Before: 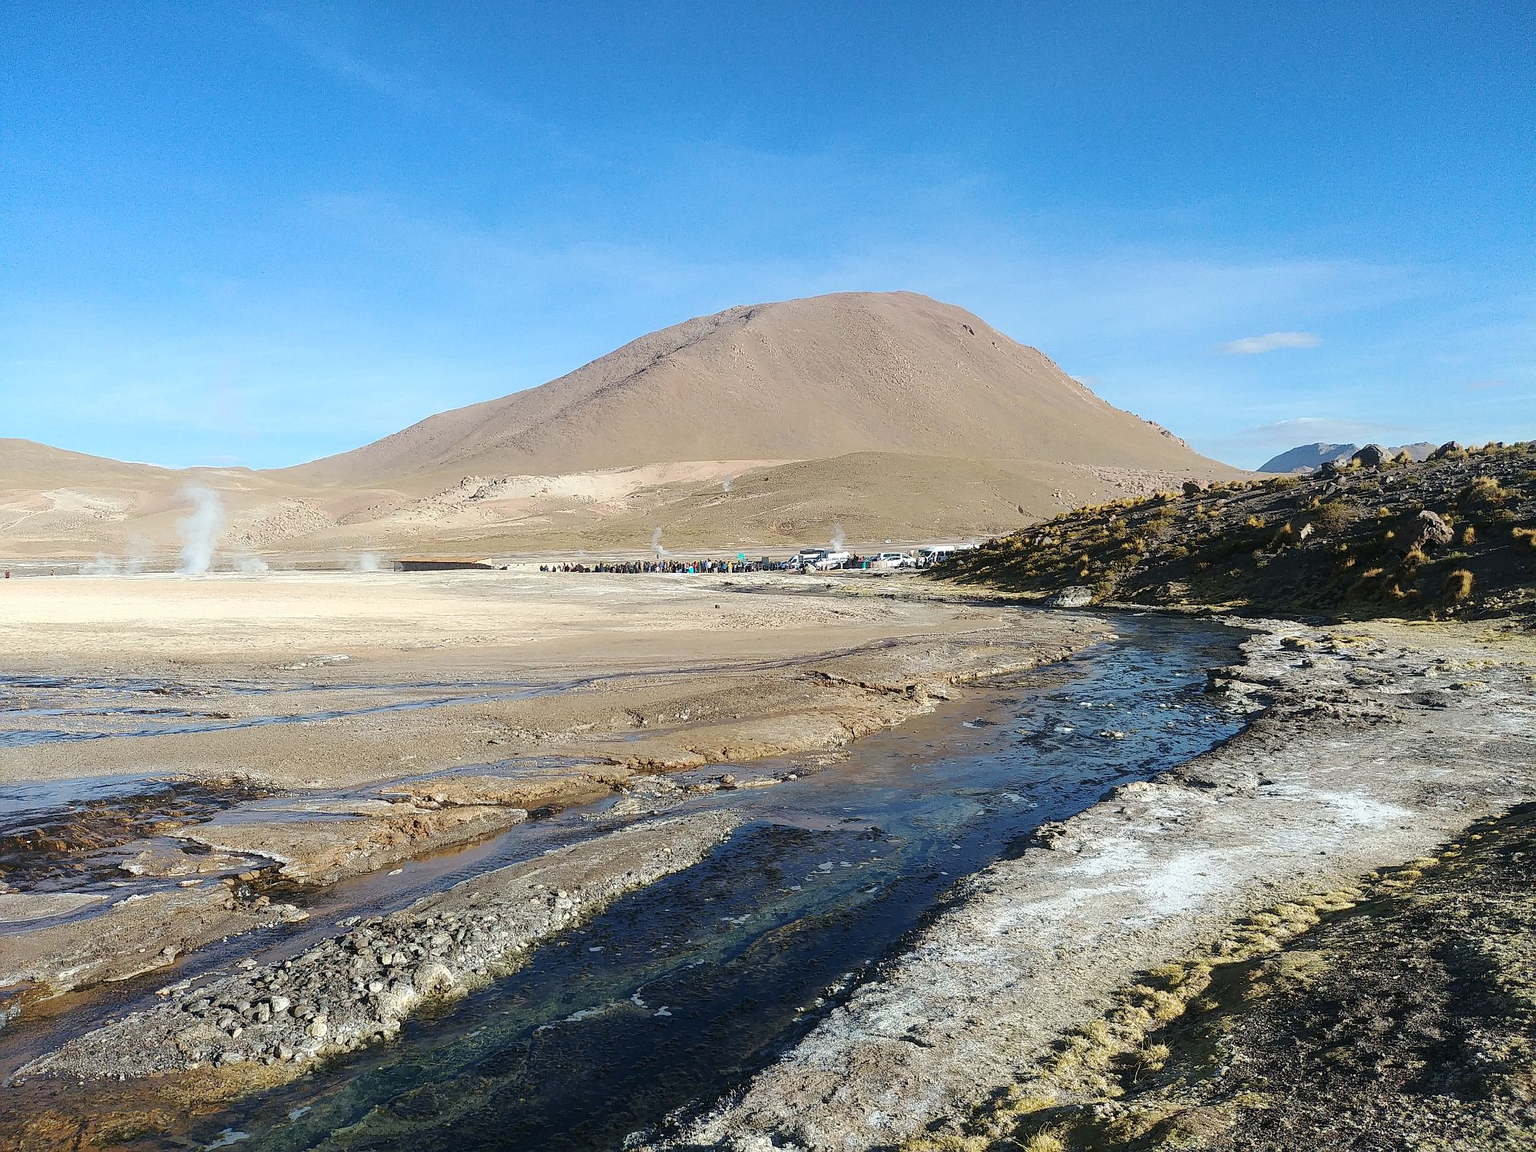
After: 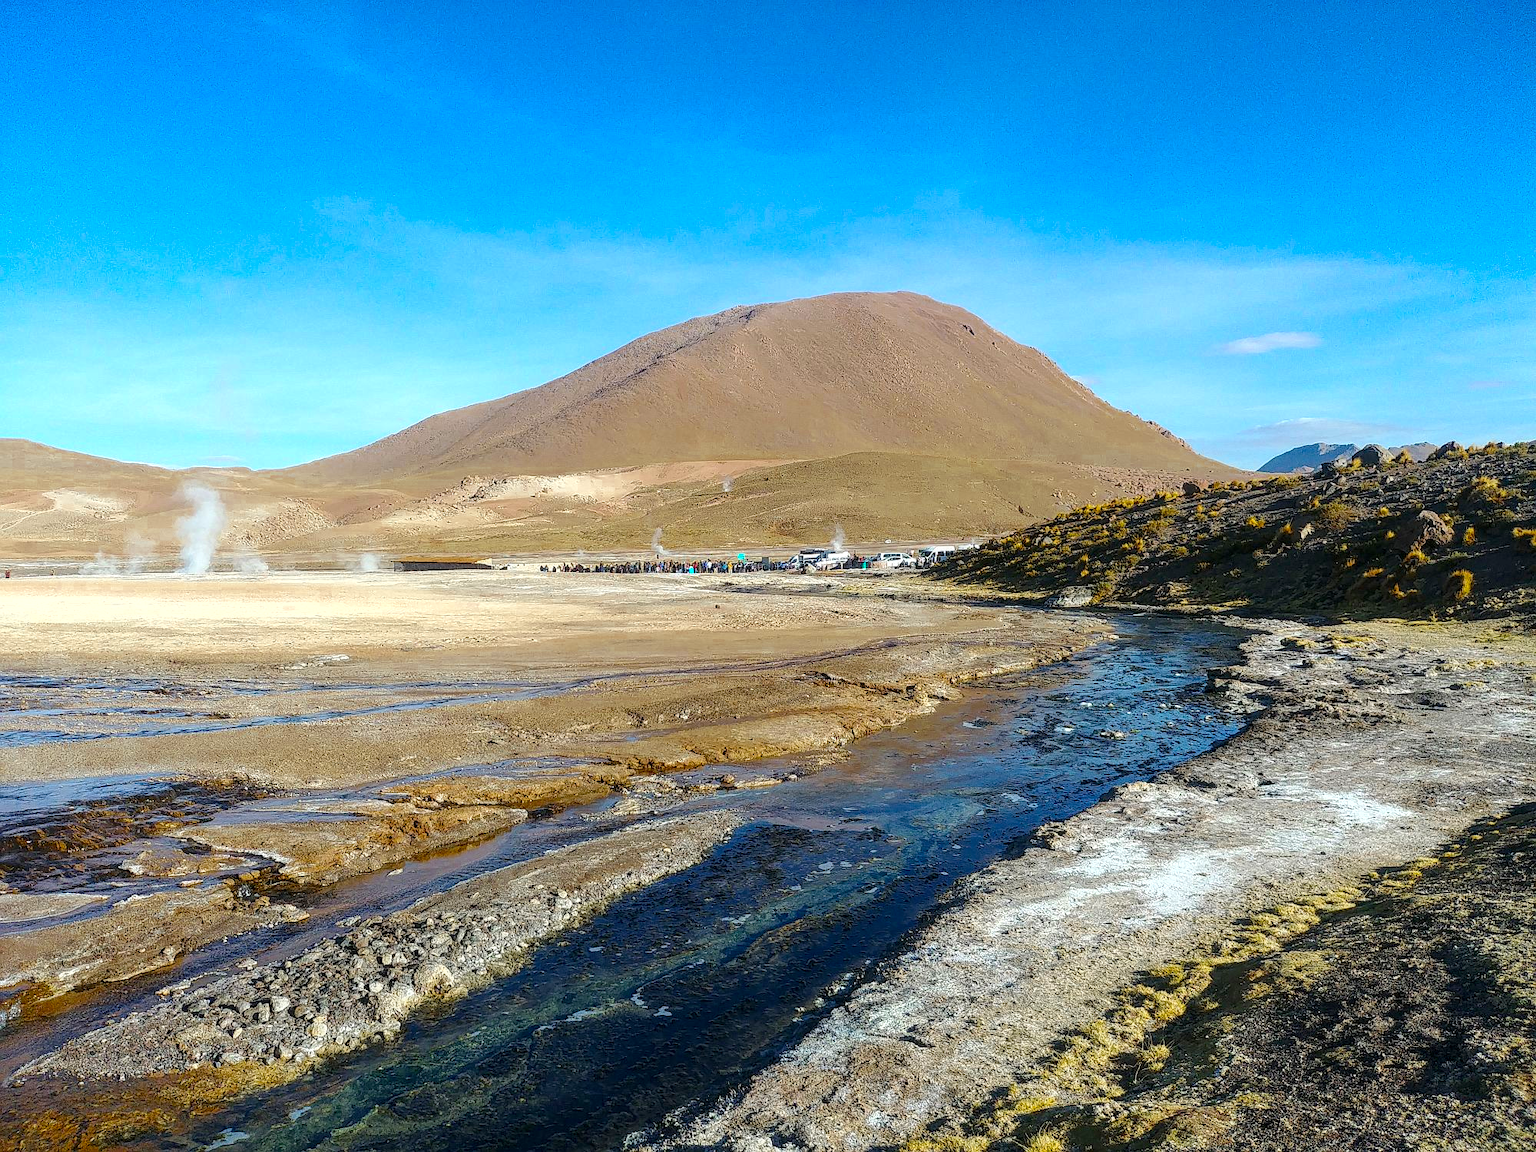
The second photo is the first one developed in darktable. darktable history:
local contrast: detail 130%
color balance rgb: linear chroma grading › global chroma 15%, perceptual saturation grading › global saturation 30%
color zones: curves: ch0 [(0.11, 0.396) (0.195, 0.36) (0.25, 0.5) (0.303, 0.412) (0.357, 0.544) (0.75, 0.5) (0.967, 0.328)]; ch1 [(0, 0.468) (0.112, 0.512) (0.202, 0.6) (0.25, 0.5) (0.307, 0.352) (0.357, 0.544) (0.75, 0.5) (0.963, 0.524)]
